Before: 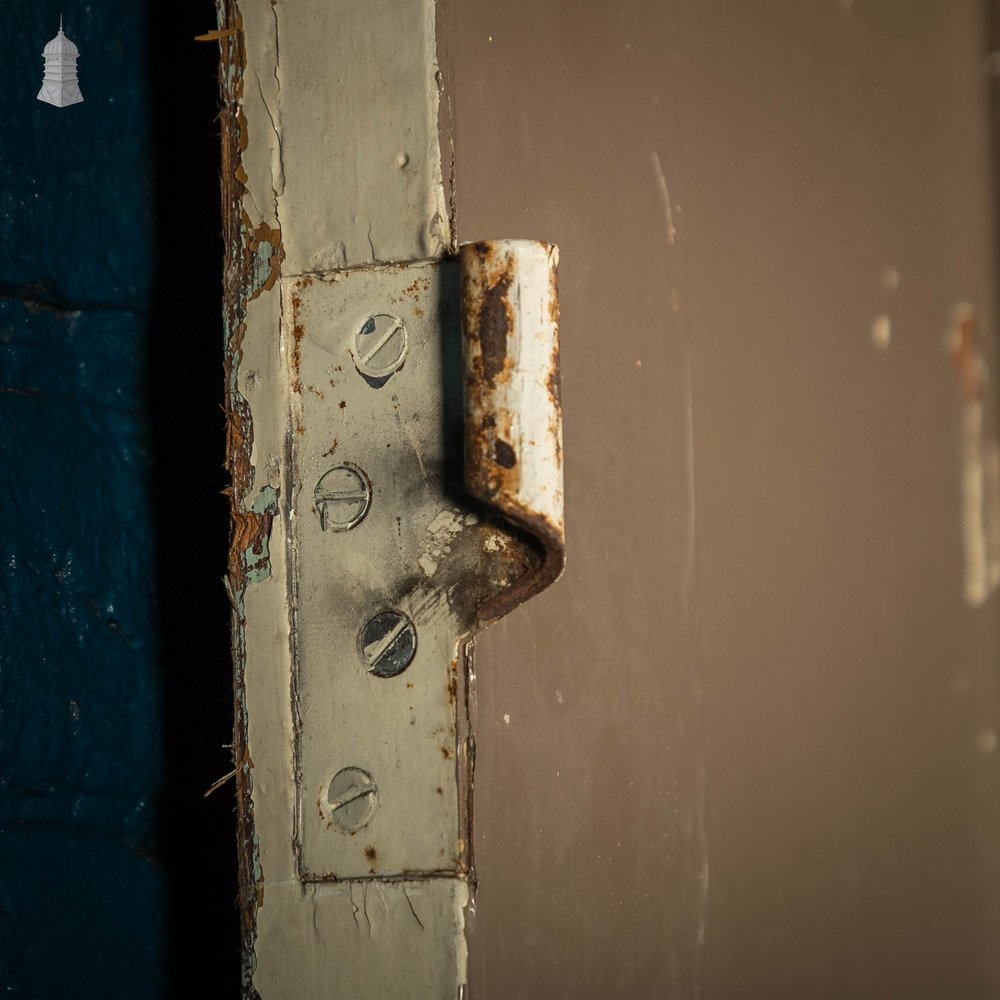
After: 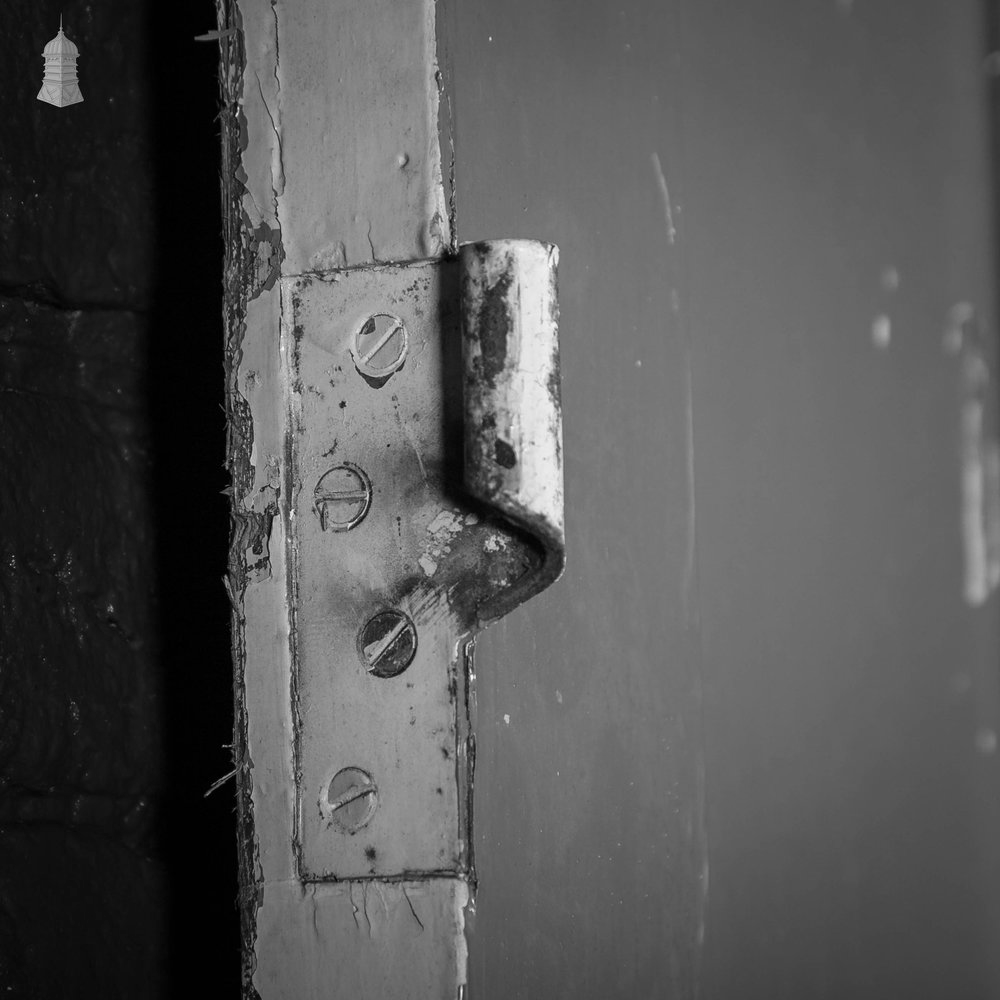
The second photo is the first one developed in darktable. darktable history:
monochrome: on, module defaults
color zones: curves: ch1 [(0, 0.523) (0.143, 0.545) (0.286, 0.52) (0.429, 0.506) (0.571, 0.503) (0.714, 0.503) (0.857, 0.508) (1, 0.523)]
